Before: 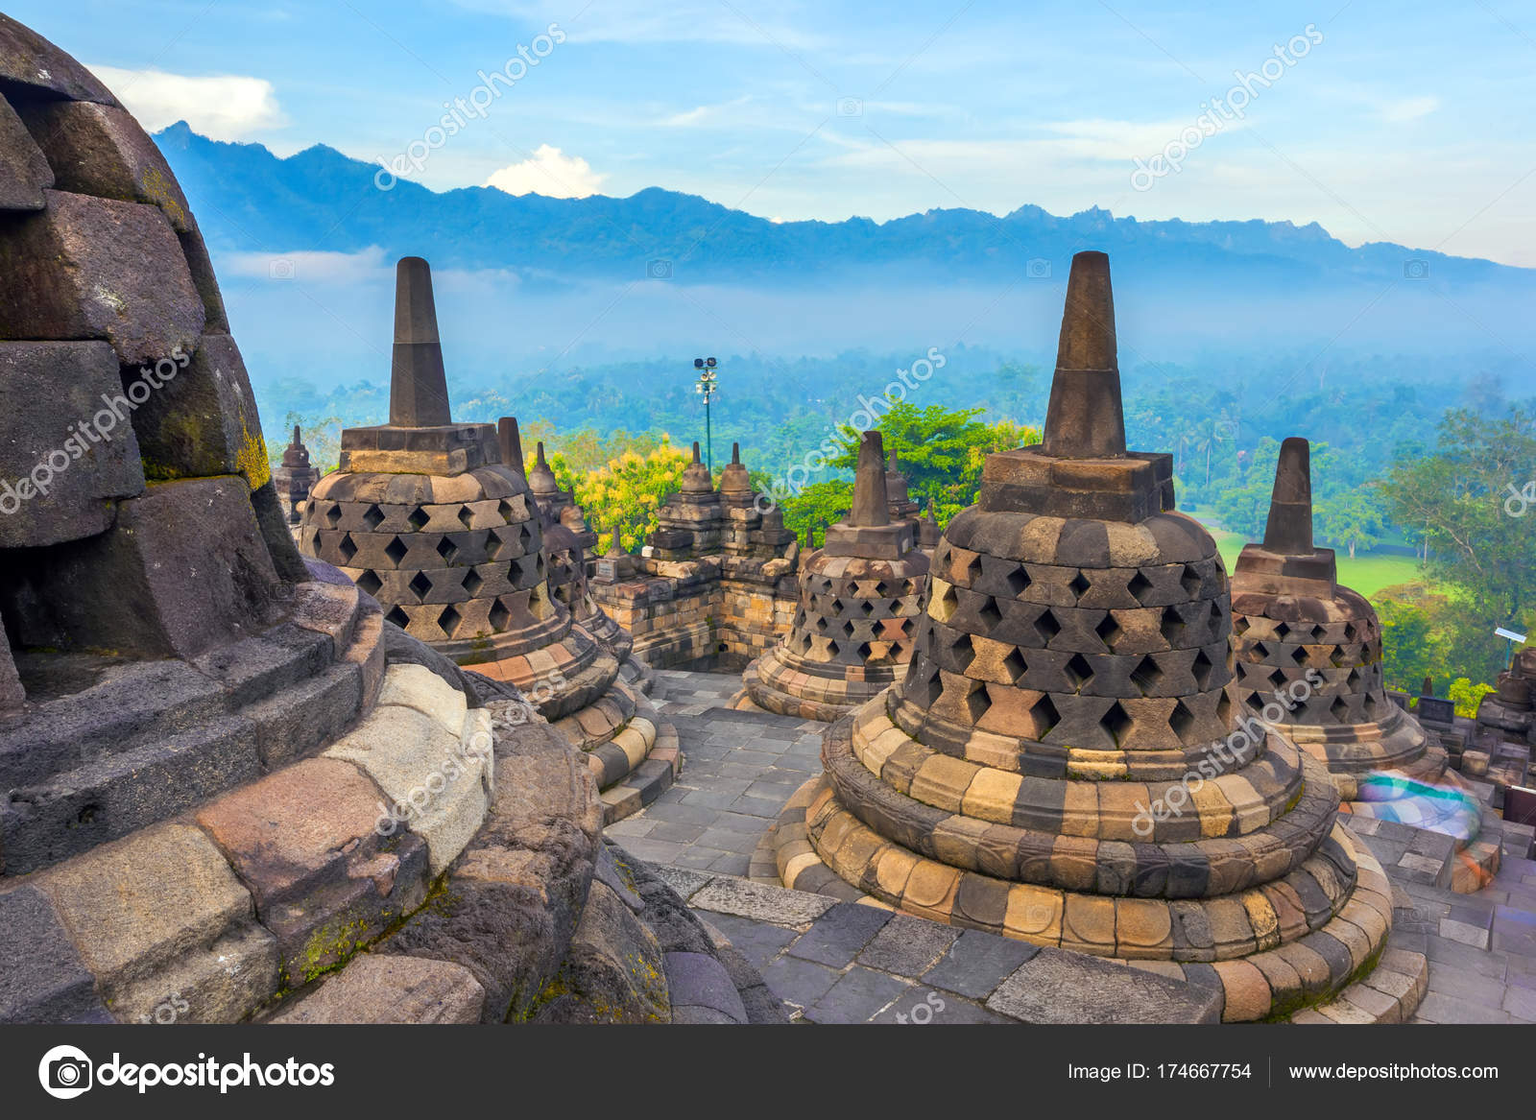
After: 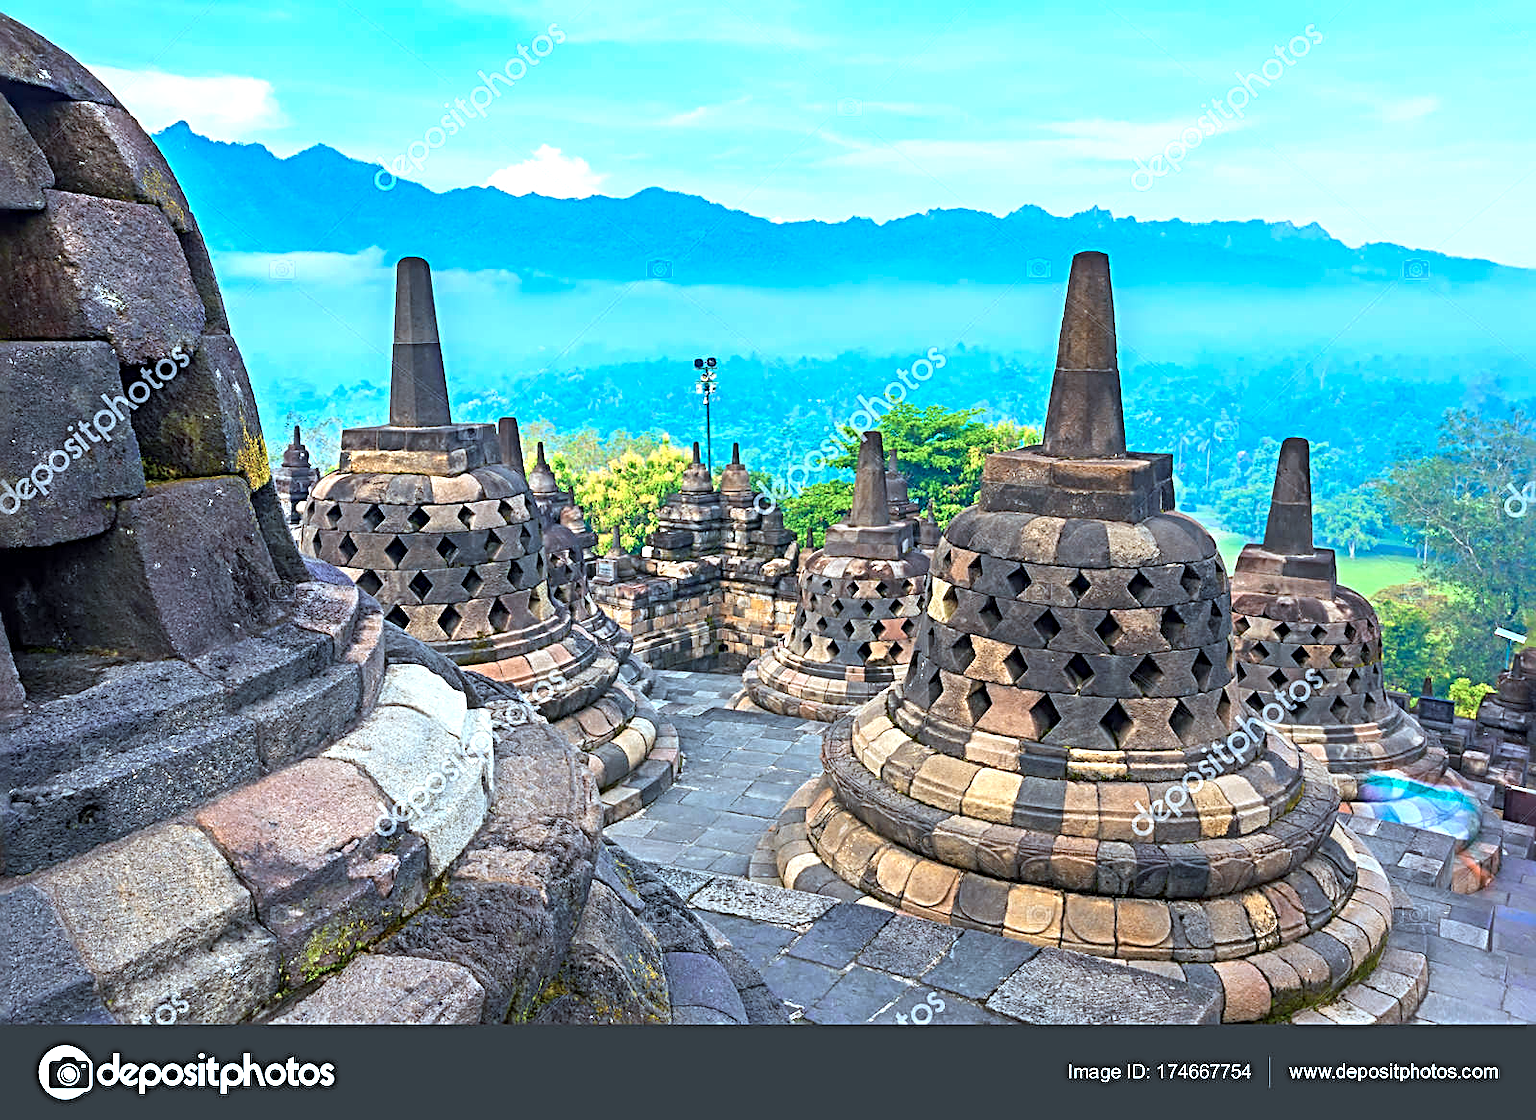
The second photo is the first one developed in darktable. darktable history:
exposure: exposure 0.6 EV, compensate exposure bias true, compensate highlight preservation false
sharpen: radius 3.648, amount 0.931
color correction: highlights a* -9.88, highlights b* -21.47
